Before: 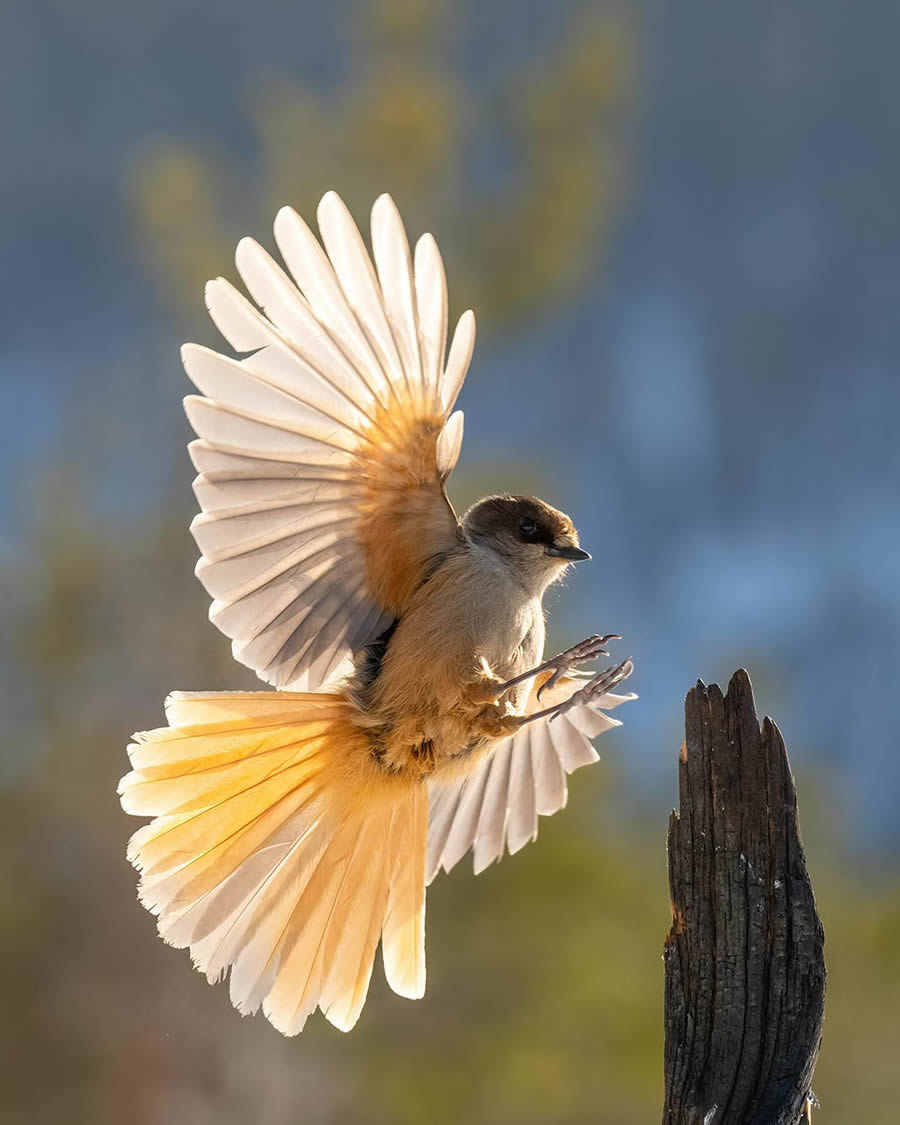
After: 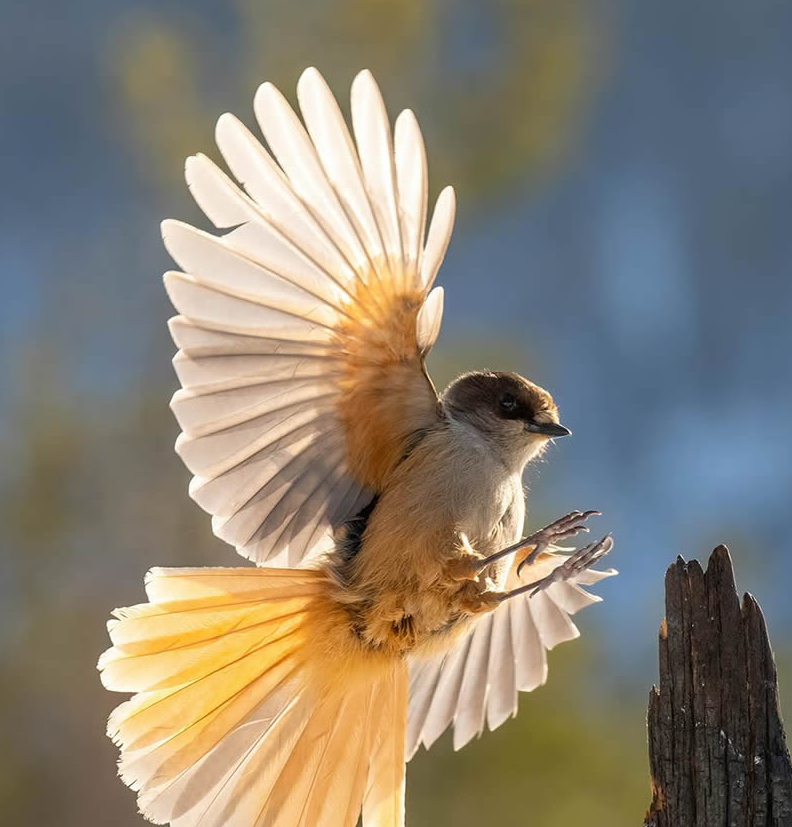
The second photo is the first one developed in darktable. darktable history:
crop and rotate: left 2.319%, top 11.035%, right 9.673%, bottom 15.401%
